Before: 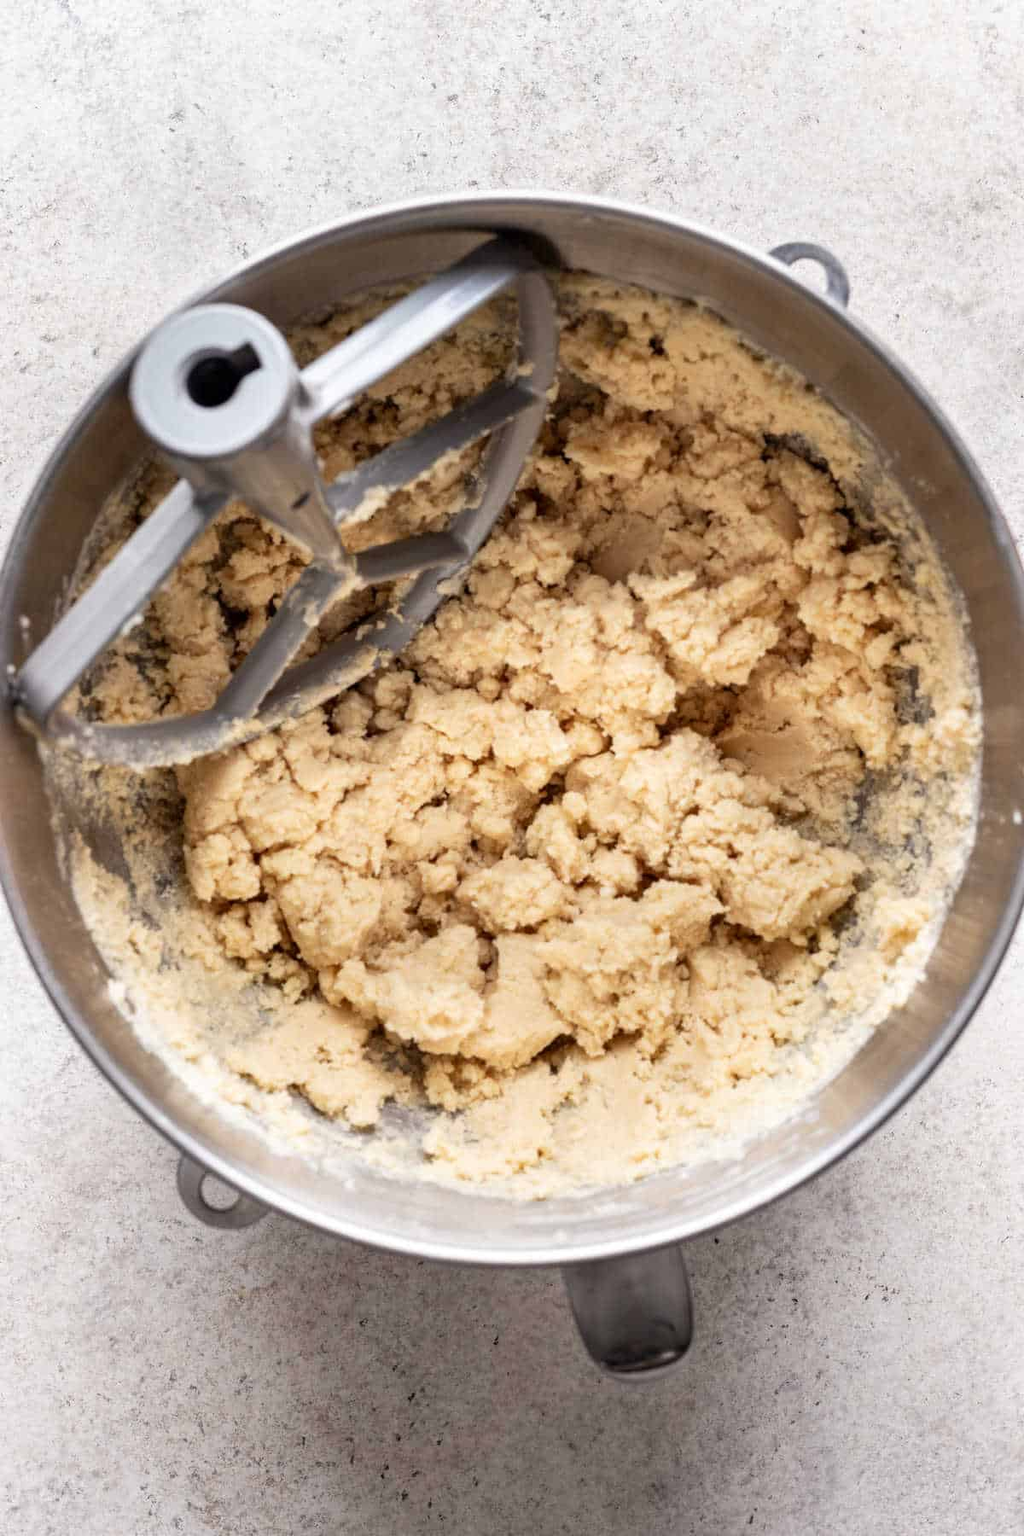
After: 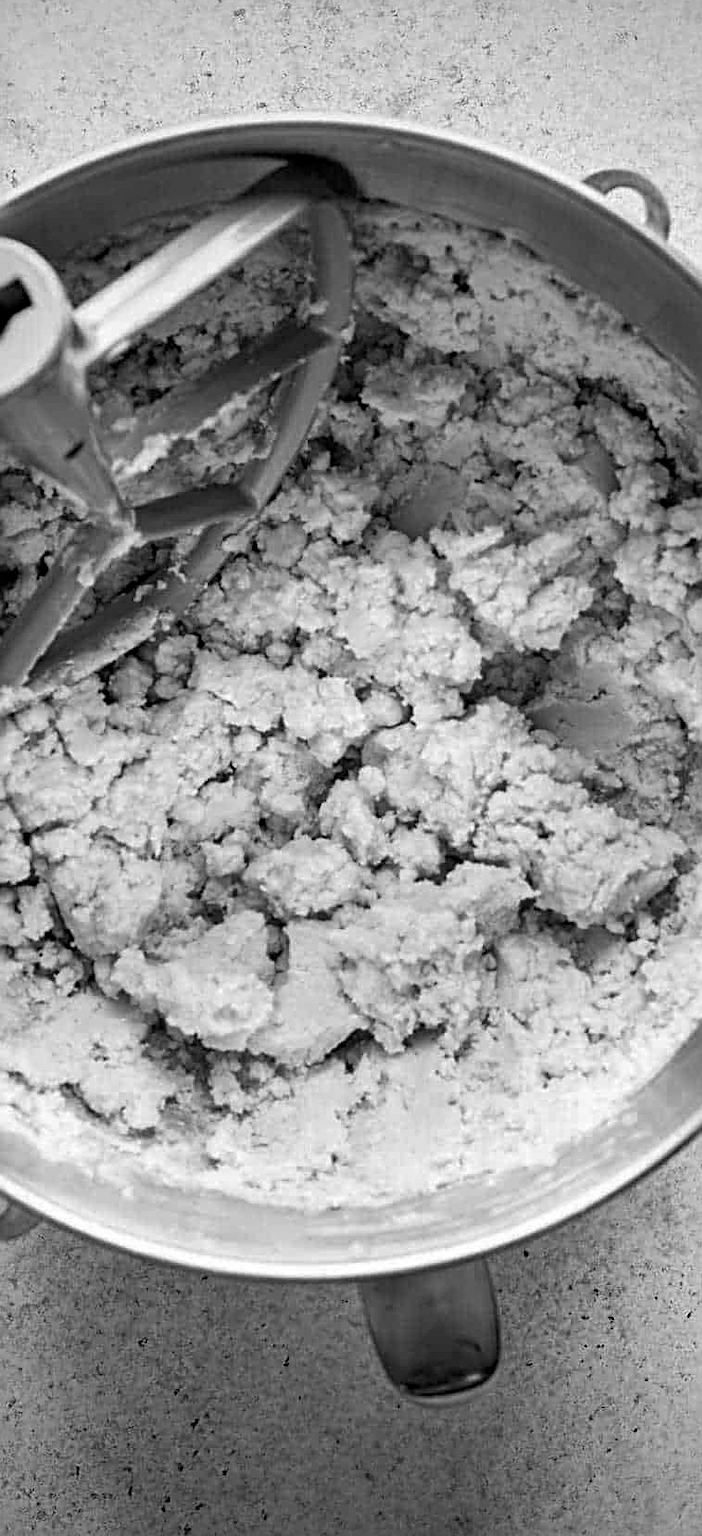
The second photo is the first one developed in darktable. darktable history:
color zones: curves: ch0 [(0.002, 0.593) (0.143, 0.417) (0.285, 0.541) (0.455, 0.289) (0.608, 0.327) (0.727, 0.283) (0.869, 0.571) (1, 0.603)]; ch1 [(0, 0) (0.143, 0) (0.286, 0) (0.429, 0) (0.571, 0) (0.714, 0) (0.857, 0)]
haze removal: compatibility mode true, adaptive false
exposure: exposure -0.055 EV, compensate highlight preservation false
vignetting: fall-off start 89.44%, fall-off radius 43.41%, width/height ratio 1.155, unbound false
crop and rotate: left 22.749%, top 5.625%, right 14.076%, bottom 2.252%
sharpen: radius 2.67, amount 0.658
